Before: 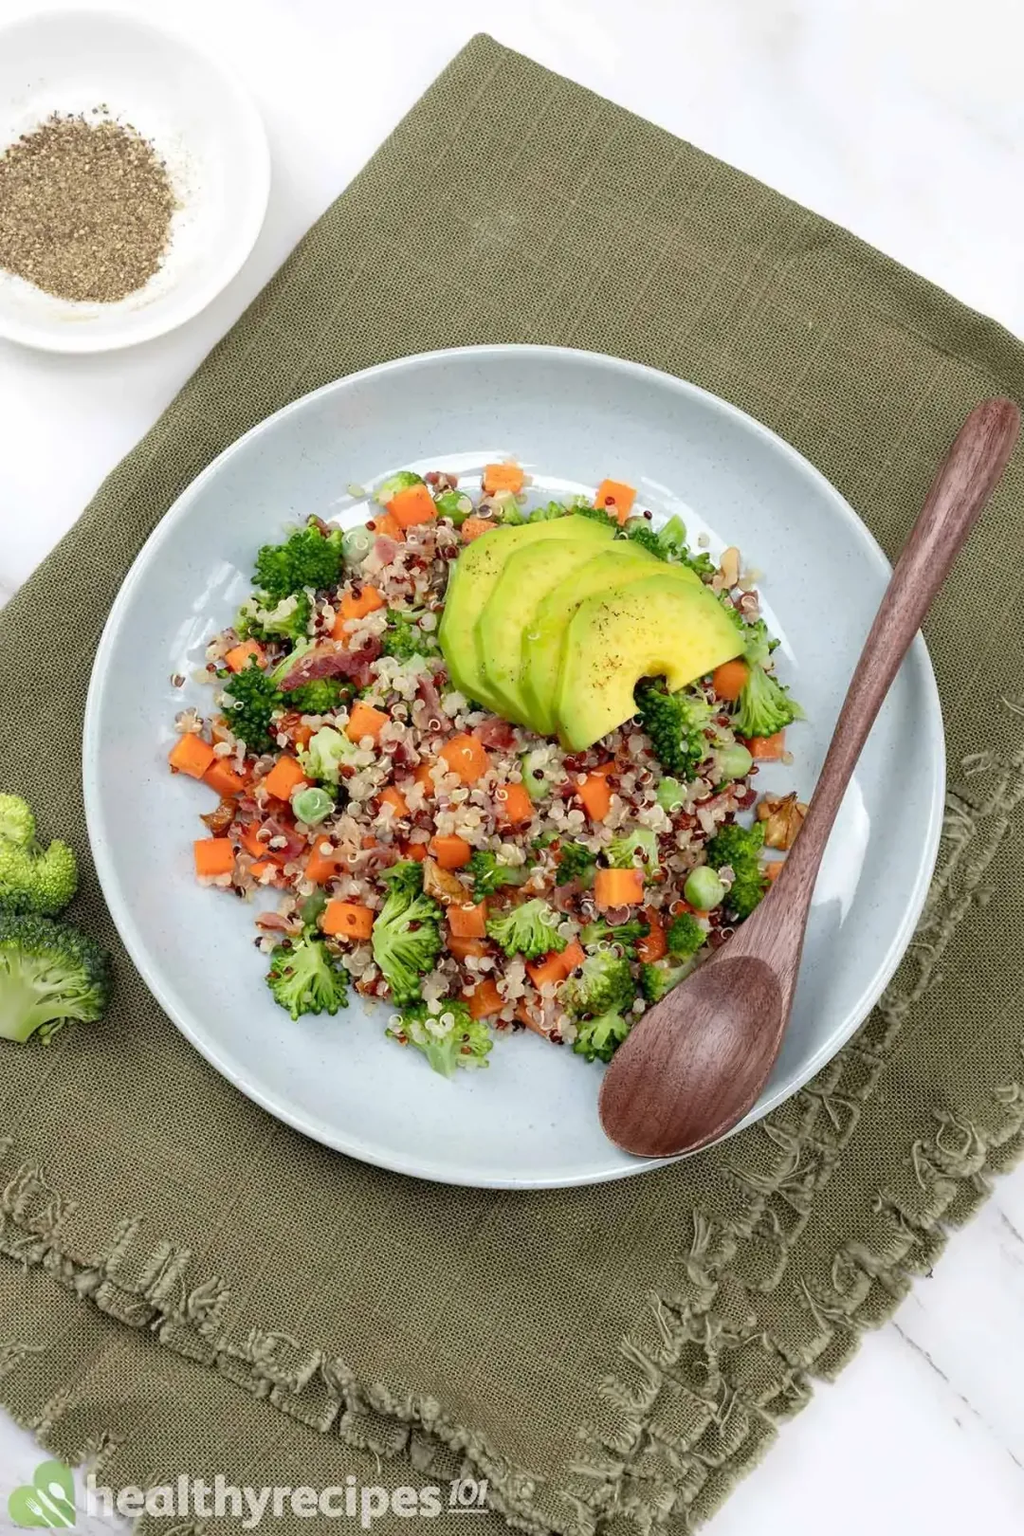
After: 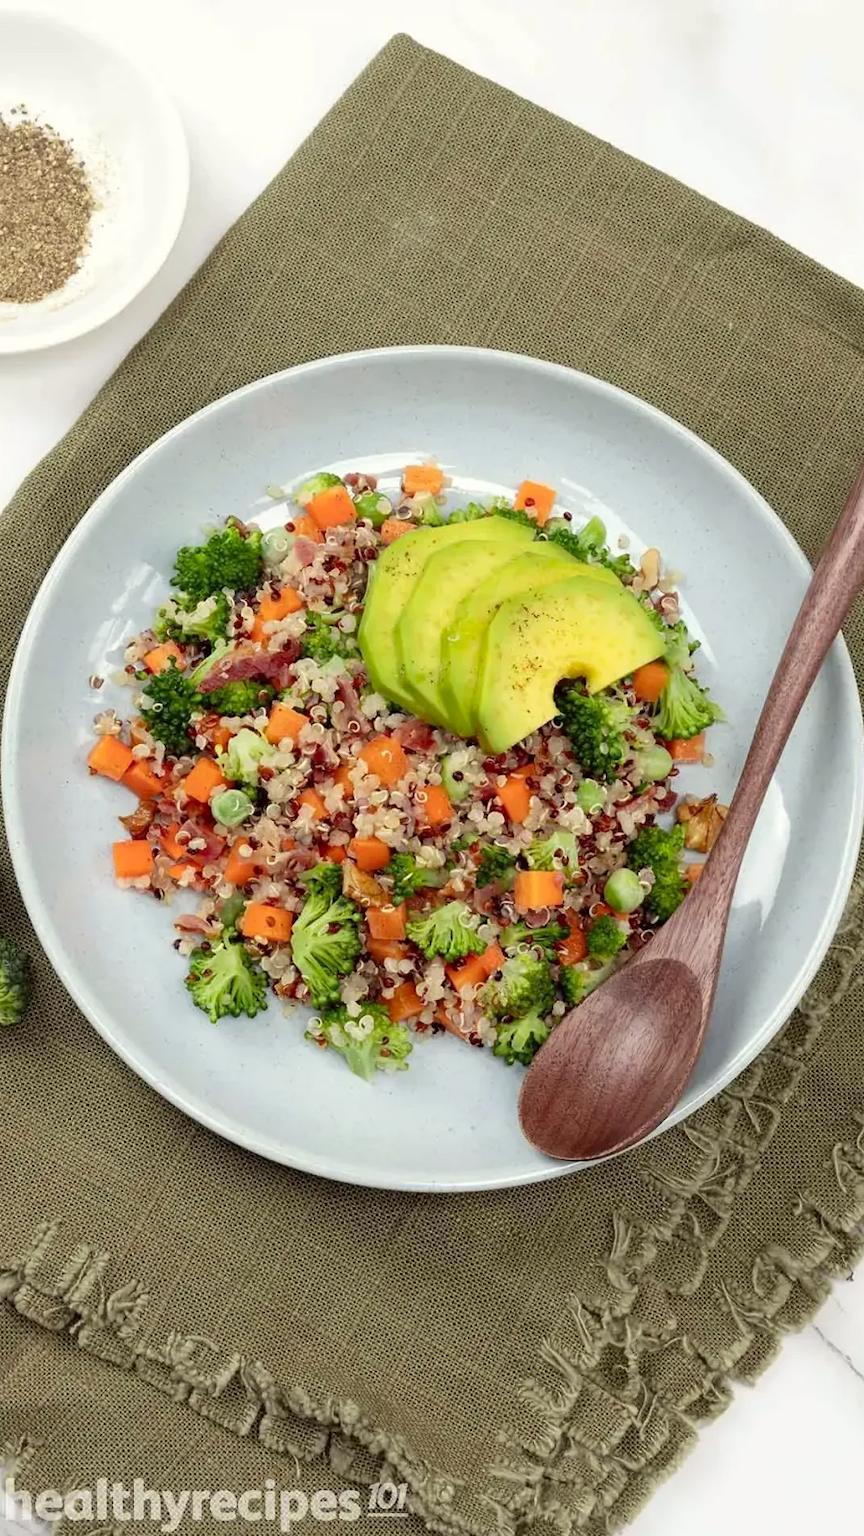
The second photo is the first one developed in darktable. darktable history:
color correction: highlights a* -0.95, highlights b* 4.5, shadows a* 3.55
crop: left 8.026%, right 7.374%
